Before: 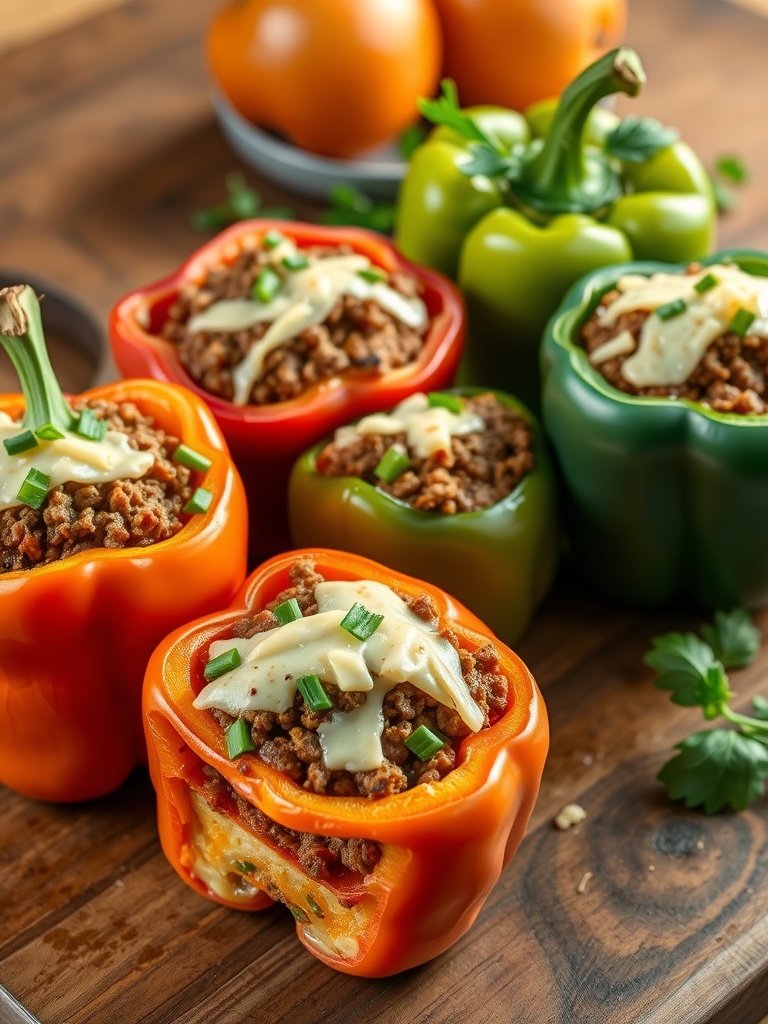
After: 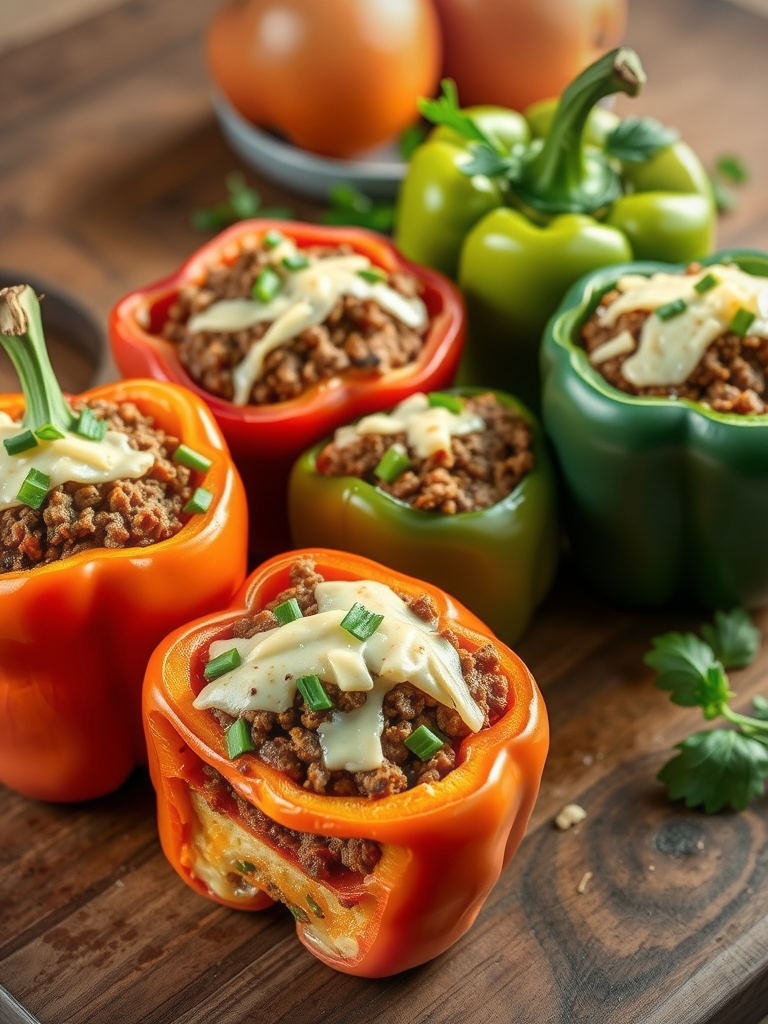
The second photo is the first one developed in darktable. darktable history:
vignetting: unbound false
haze removal: strength -0.05
